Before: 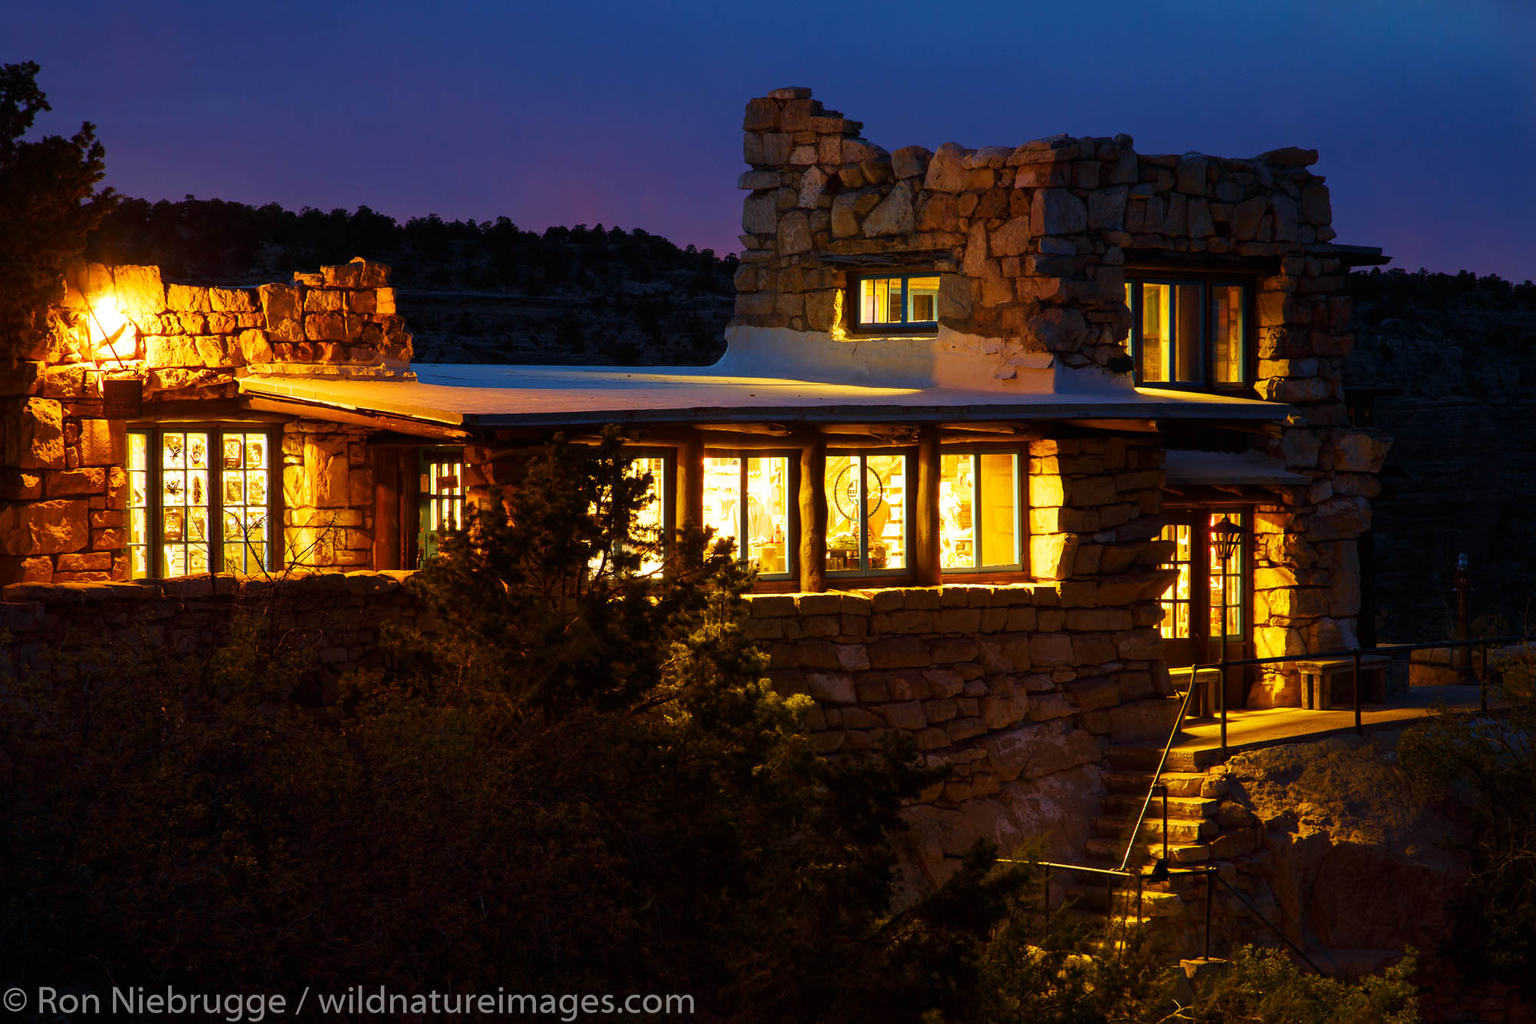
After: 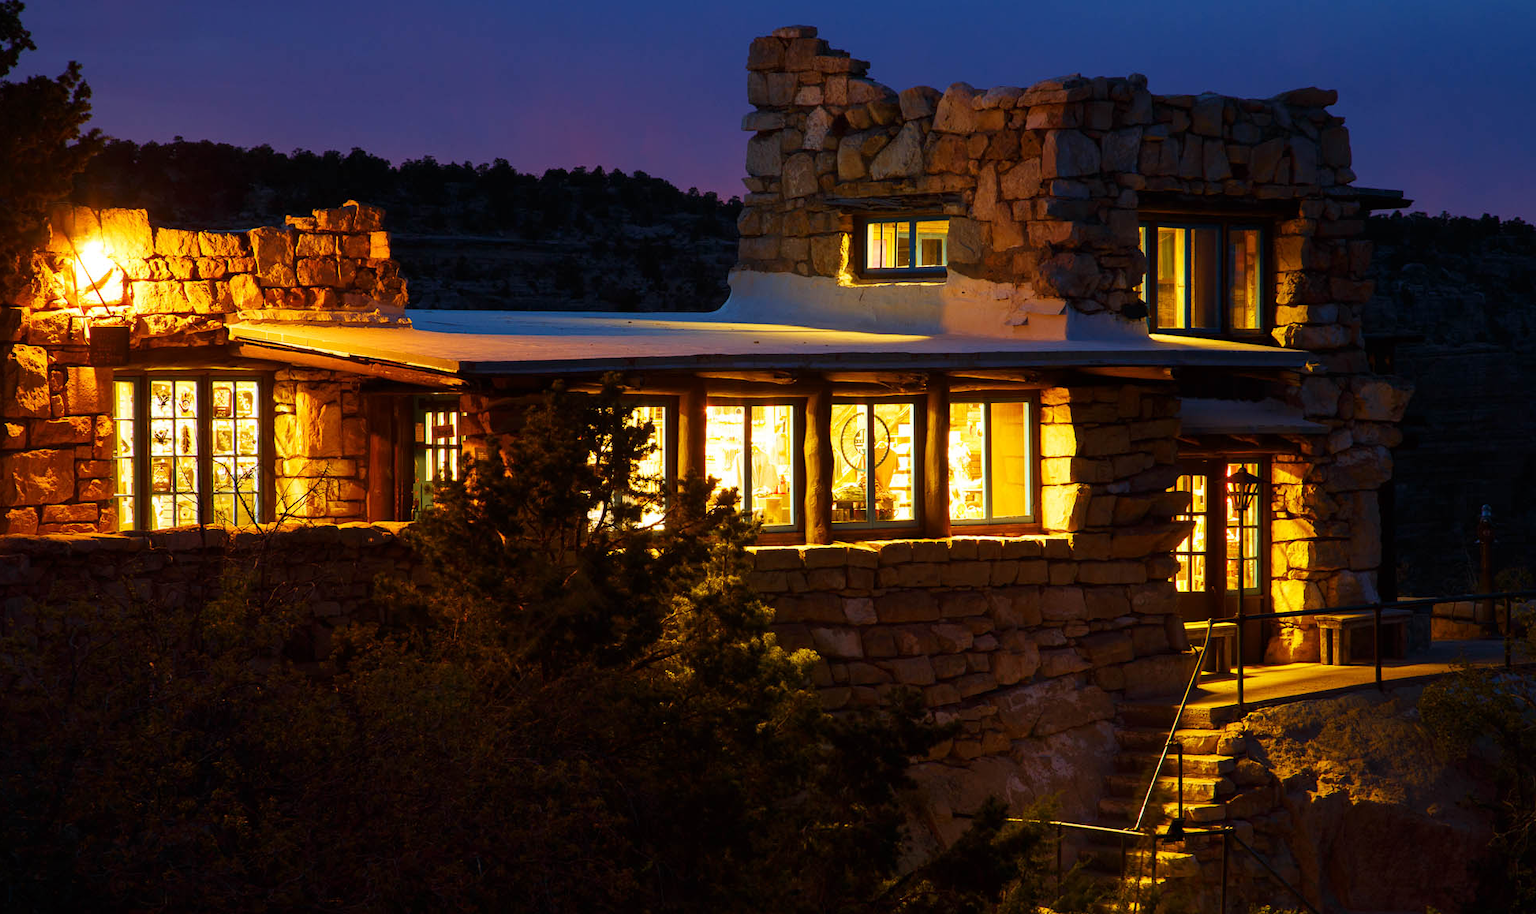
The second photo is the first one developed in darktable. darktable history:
crop: left 1.082%, top 6.108%, right 1.533%, bottom 6.94%
